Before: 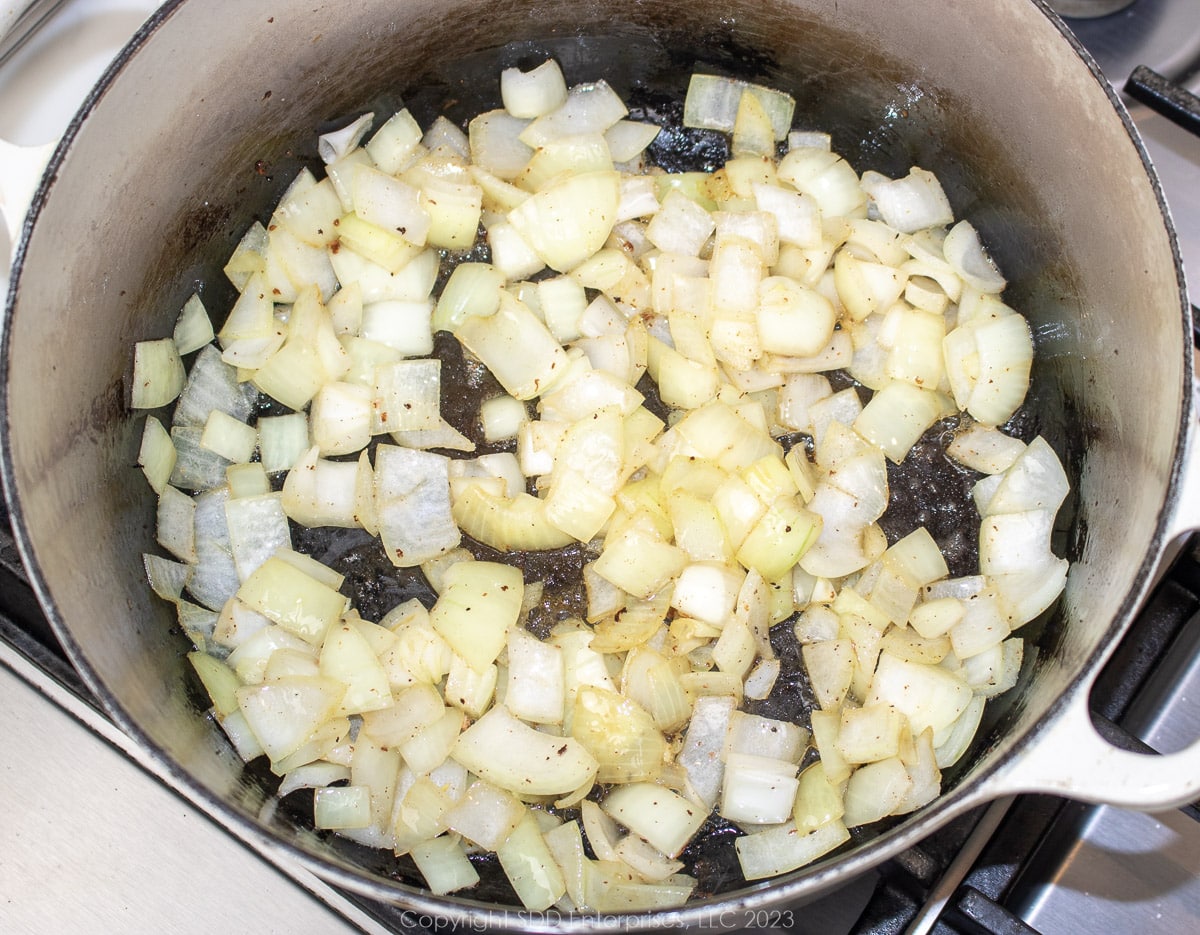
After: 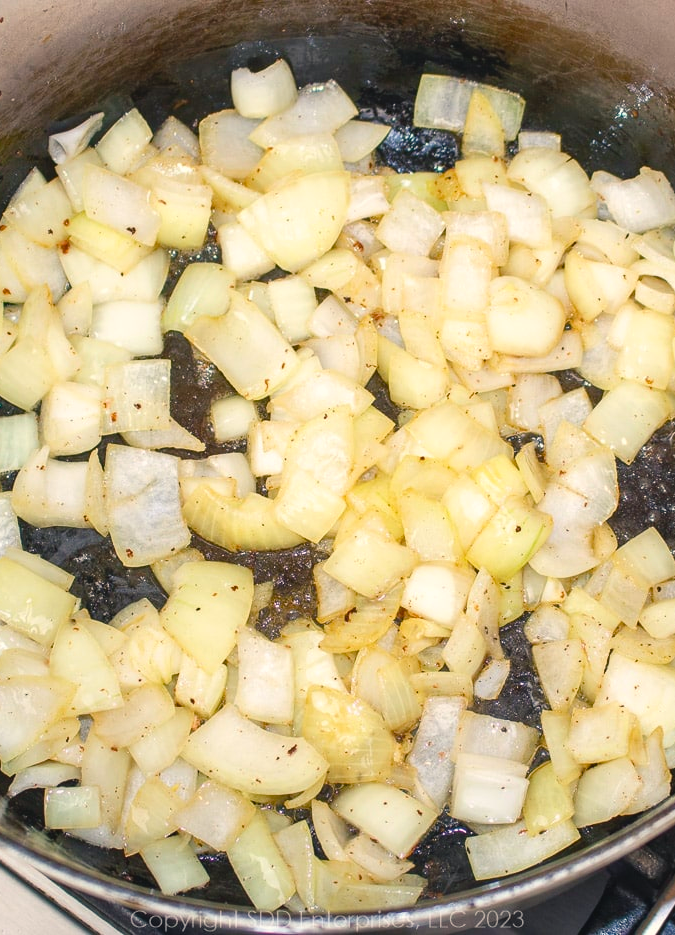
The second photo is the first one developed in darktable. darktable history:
color balance rgb: shadows lift › chroma 2%, shadows lift › hue 219.6°, power › hue 313.2°, highlights gain › chroma 3%, highlights gain › hue 75.6°, global offset › luminance 0.5%, perceptual saturation grading › global saturation 15.33%, perceptual saturation grading › highlights -19.33%, perceptual saturation grading › shadows 20%, global vibrance 20%
crop and rotate: left 22.516%, right 21.234%
